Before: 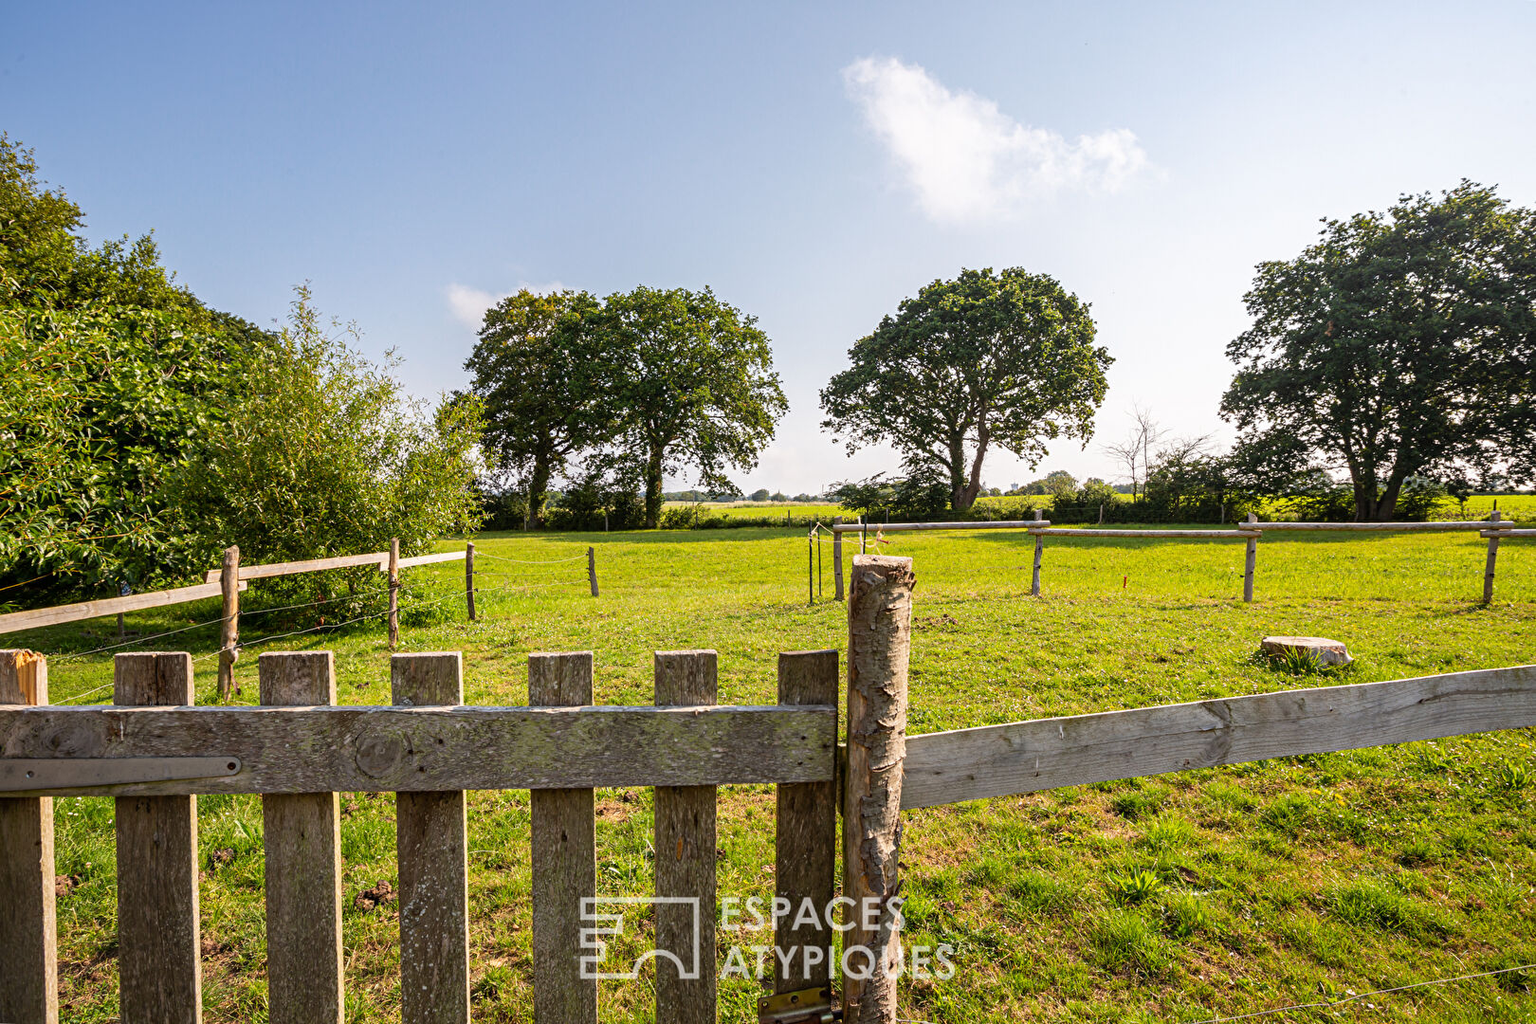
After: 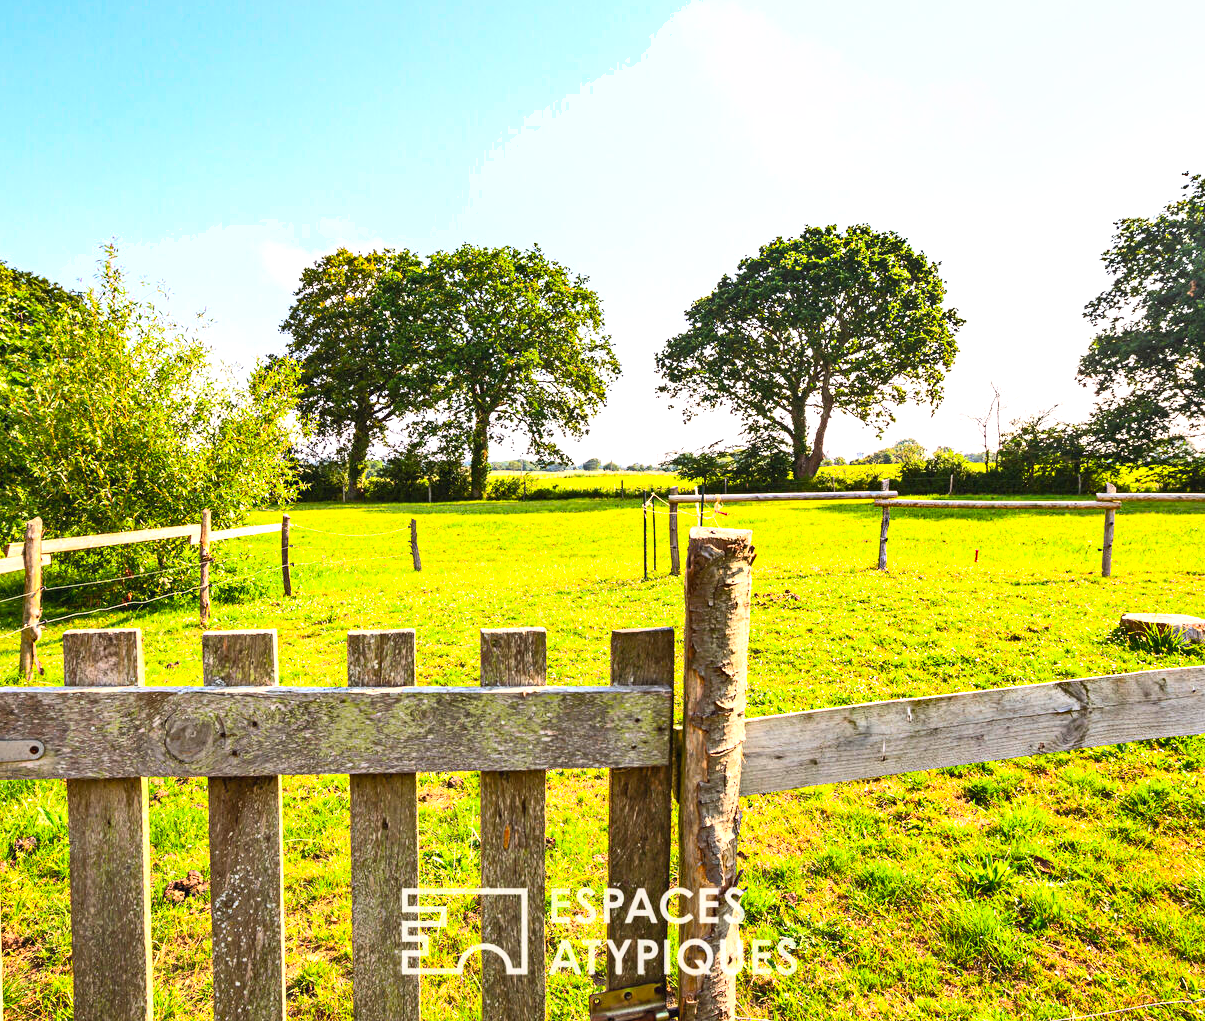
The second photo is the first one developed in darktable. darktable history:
exposure: black level correction 0, exposure 0.88 EV, compensate highlight preservation false
crop and rotate: left 12.989%, top 5.429%, right 12.602%
contrast brightness saturation: contrast 0.243, brightness 0.25, saturation 0.388
shadows and highlights: soften with gaussian
